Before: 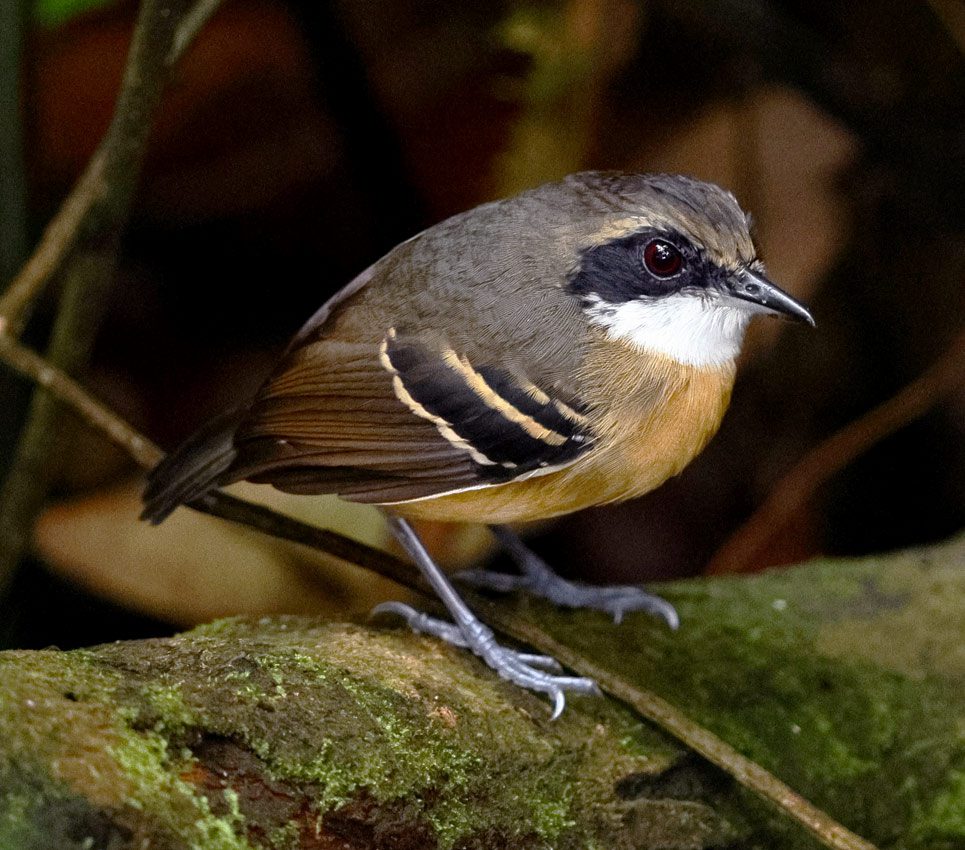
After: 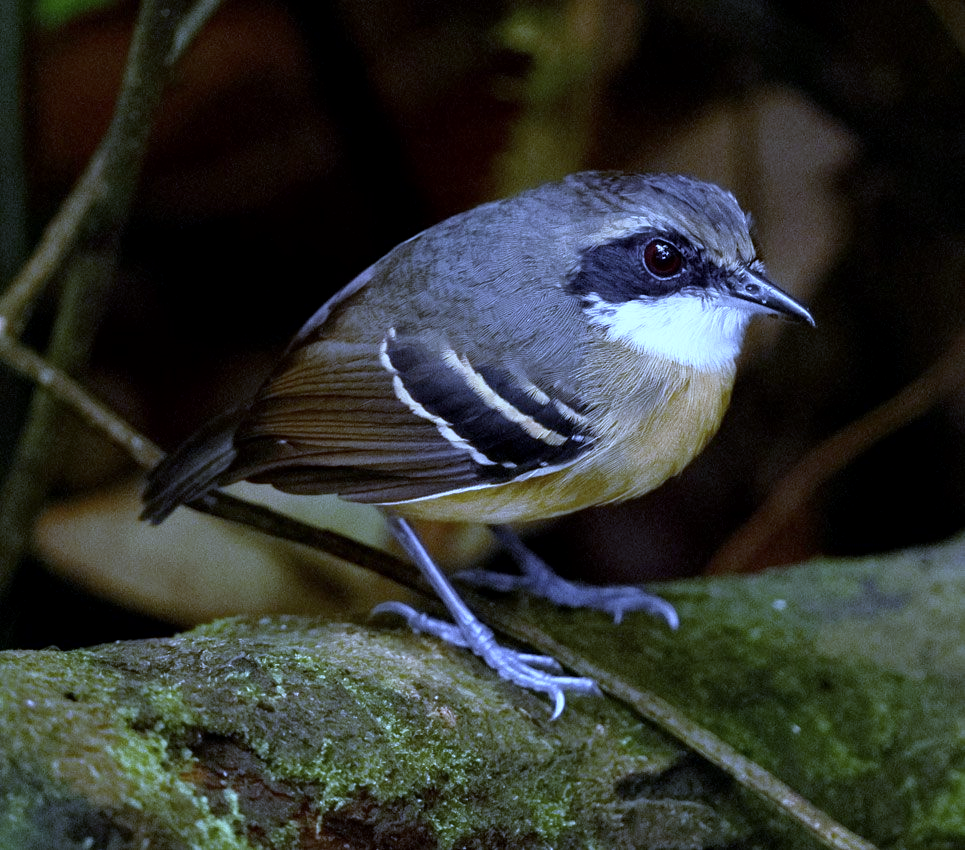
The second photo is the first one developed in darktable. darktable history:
exposure: black level correction 0.001, compensate highlight preservation false
white balance: red 0.766, blue 1.537
contrast brightness saturation: saturation -0.17
